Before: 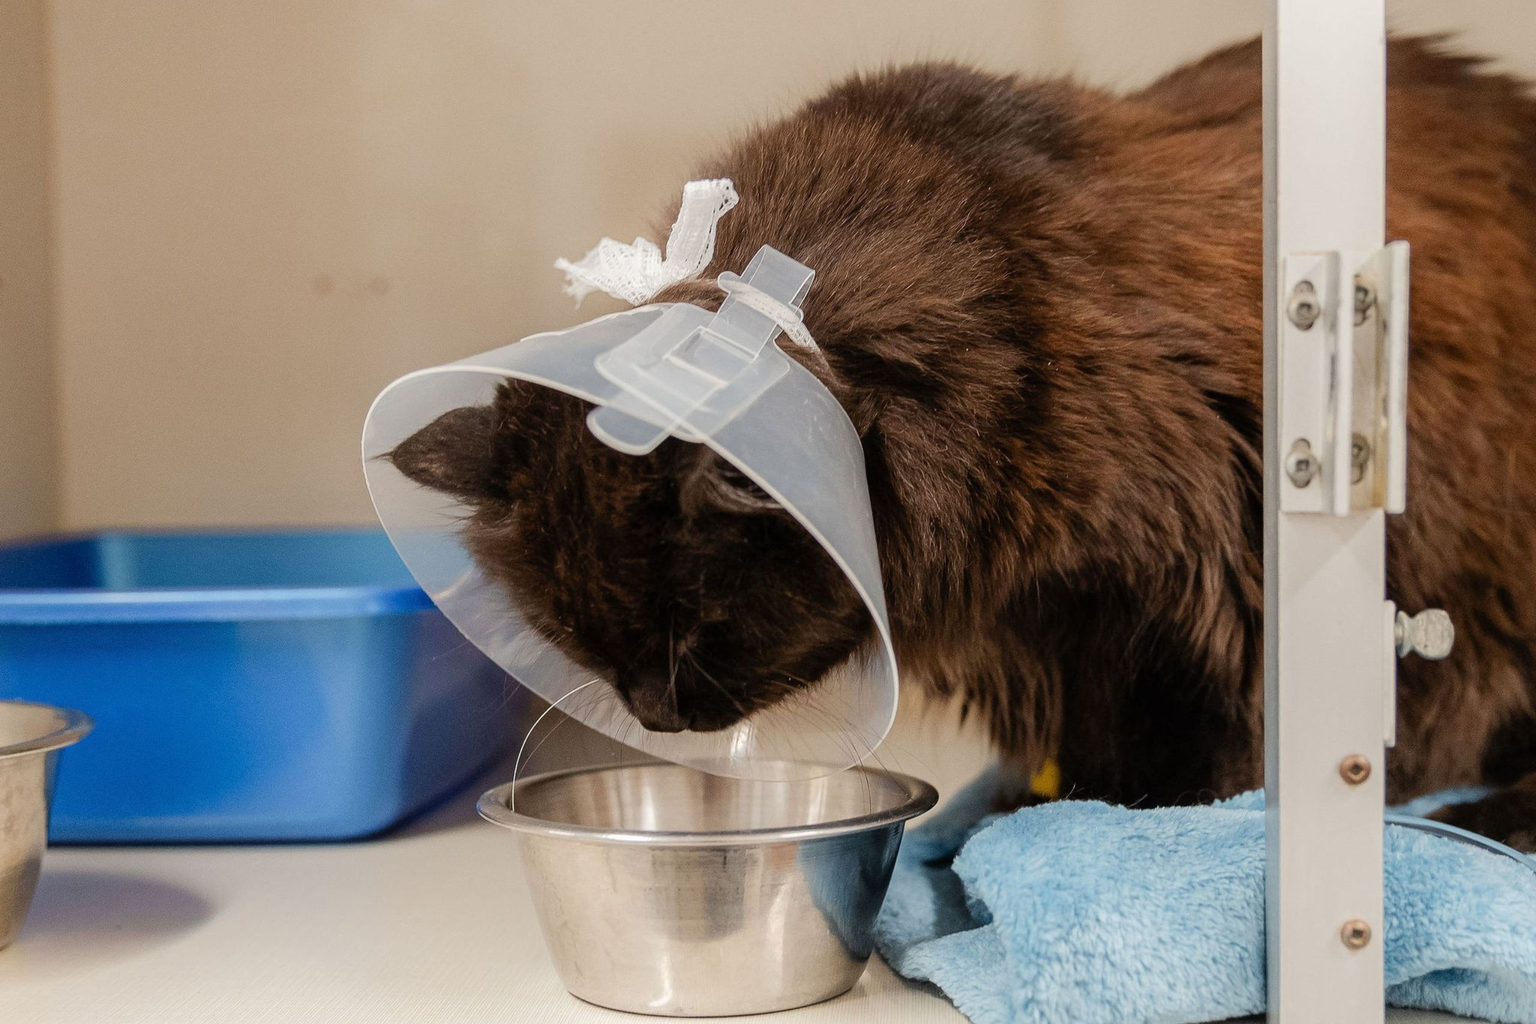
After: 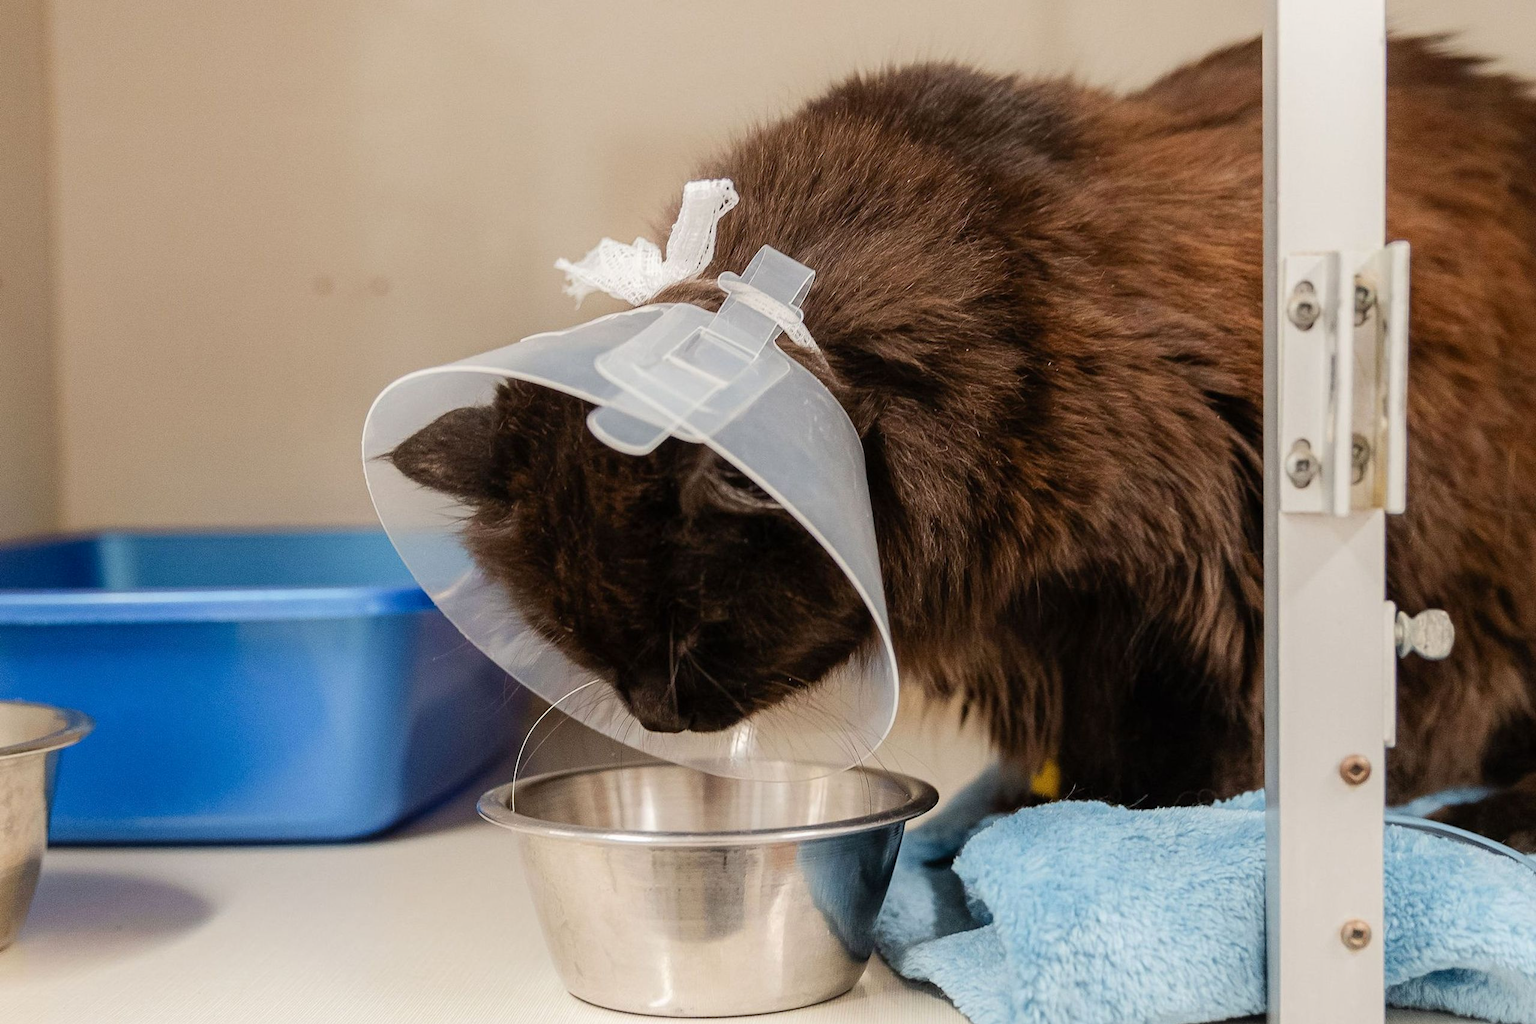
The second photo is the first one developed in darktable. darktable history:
contrast brightness saturation: contrast 0.1, brightness 0.024, saturation 0.019
